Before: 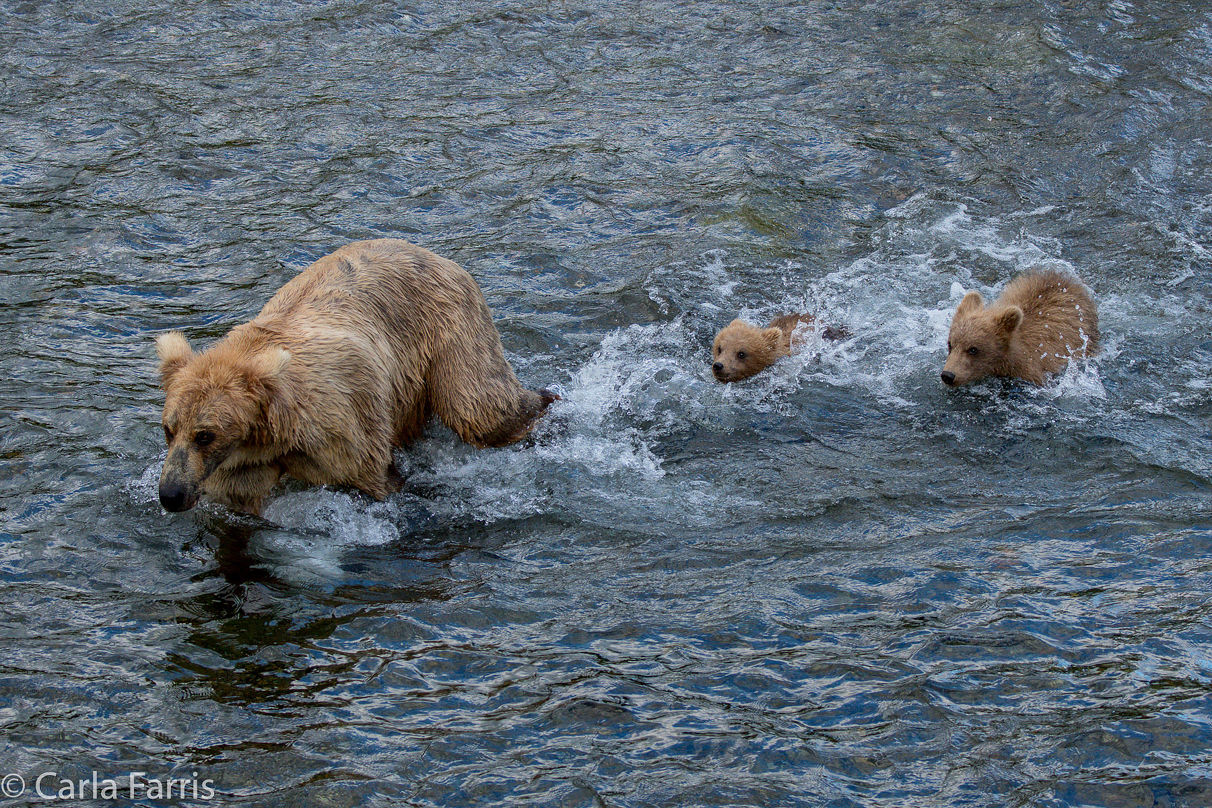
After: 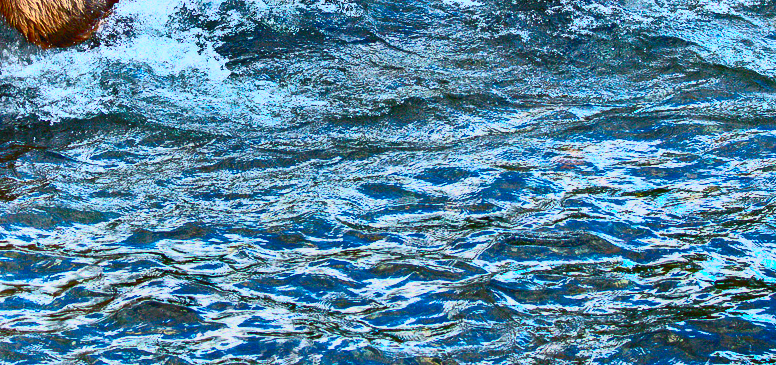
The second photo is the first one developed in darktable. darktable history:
shadows and highlights: radius 124.53, shadows 98.66, white point adjustment -3.14, highlights -99.16, soften with gaussian
crop and rotate: left 35.973%, top 49.734%, bottom 4.983%
tone curve: curves: ch0 [(0, 0) (0.051, 0.03) (0.096, 0.071) (0.251, 0.234) (0.461, 0.515) (0.605, 0.692) (0.761, 0.824) (0.881, 0.907) (1, 0.984)]; ch1 [(0, 0) (0.1, 0.038) (0.318, 0.243) (0.399, 0.351) (0.478, 0.469) (0.499, 0.499) (0.534, 0.541) (0.567, 0.592) (0.601, 0.629) (0.666, 0.7) (1, 1)]; ch2 [(0, 0) (0.453, 0.45) (0.479, 0.483) (0.504, 0.499) (0.52, 0.519) (0.541, 0.559) (0.601, 0.622) (0.824, 0.815) (1, 1)], color space Lab, independent channels, preserve colors none
contrast brightness saturation: contrast 0.994, brightness 0.984, saturation 0.994
